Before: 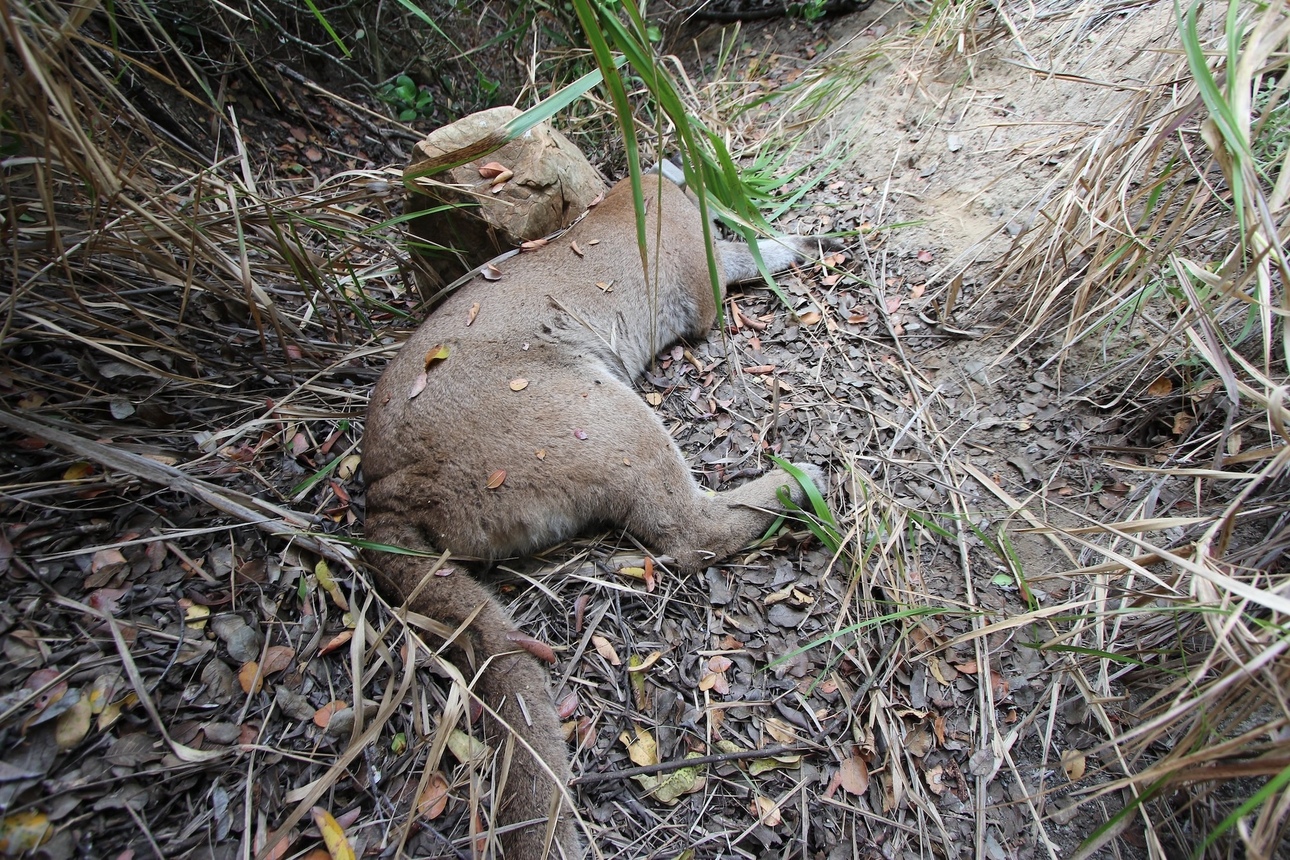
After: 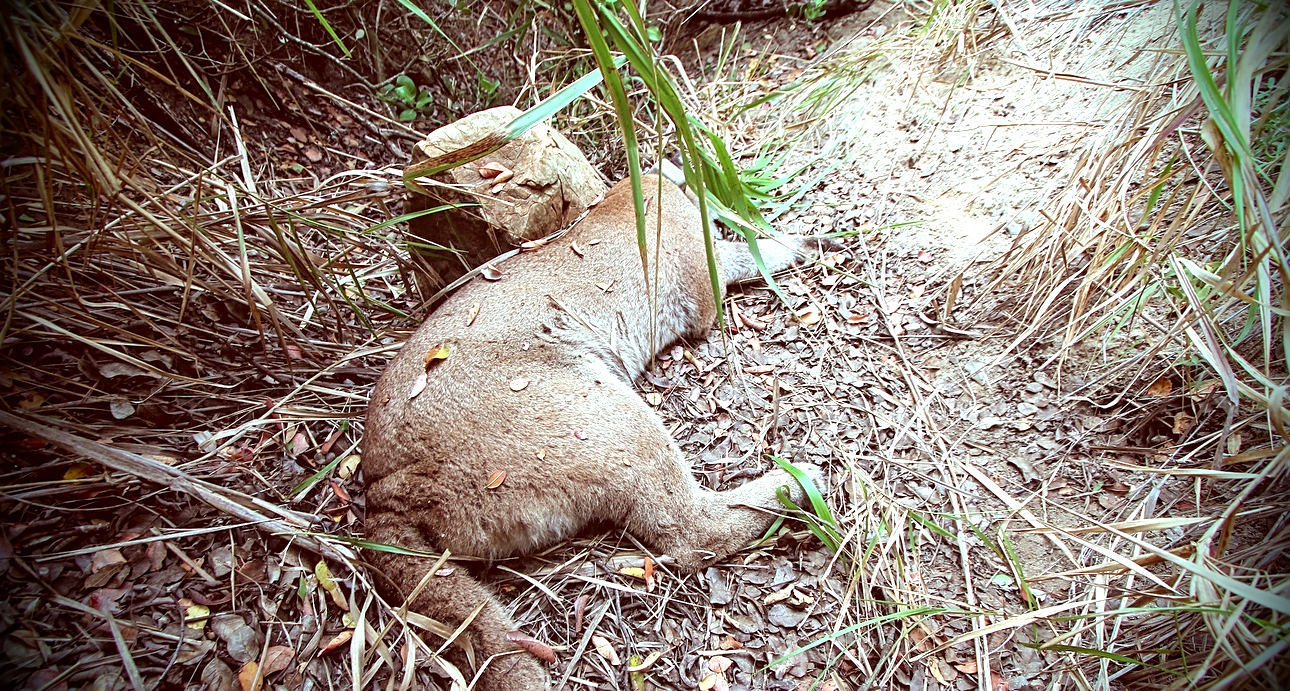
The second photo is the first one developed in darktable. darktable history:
tone equalizer: -8 EV -0.426 EV, -7 EV -0.381 EV, -6 EV -0.331 EV, -5 EV -0.258 EV, -3 EV 0.237 EV, -2 EV 0.338 EV, -1 EV 0.41 EV, +0 EV 0.421 EV
sharpen: on, module defaults
crop: bottom 19.637%
vignetting: fall-off start 67.29%, brightness -0.99, saturation 0.499, width/height ratio 1.015, dithering 16-bit output, unbound false
exposure: black level correction 0, exposure 0.499 EV, compensate highlight preservation false
local contrast: on, module defaults
color correction: highlights a* -7.28, highlights b* -0.148, shadows a* 20.82, shadows b* 11.33
